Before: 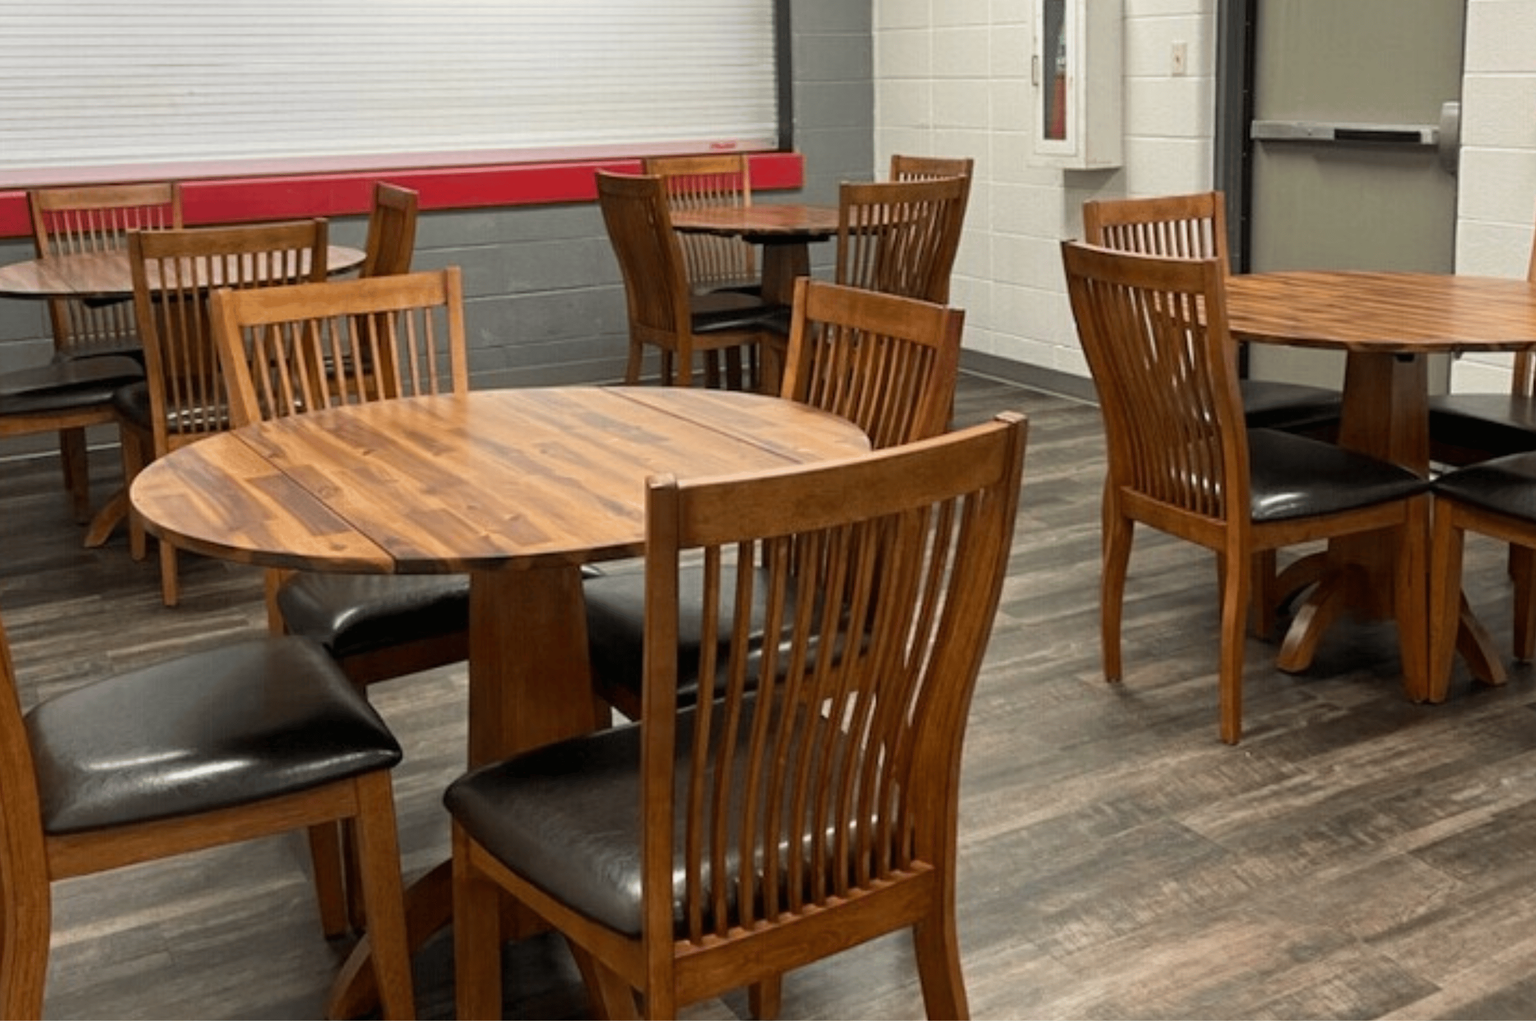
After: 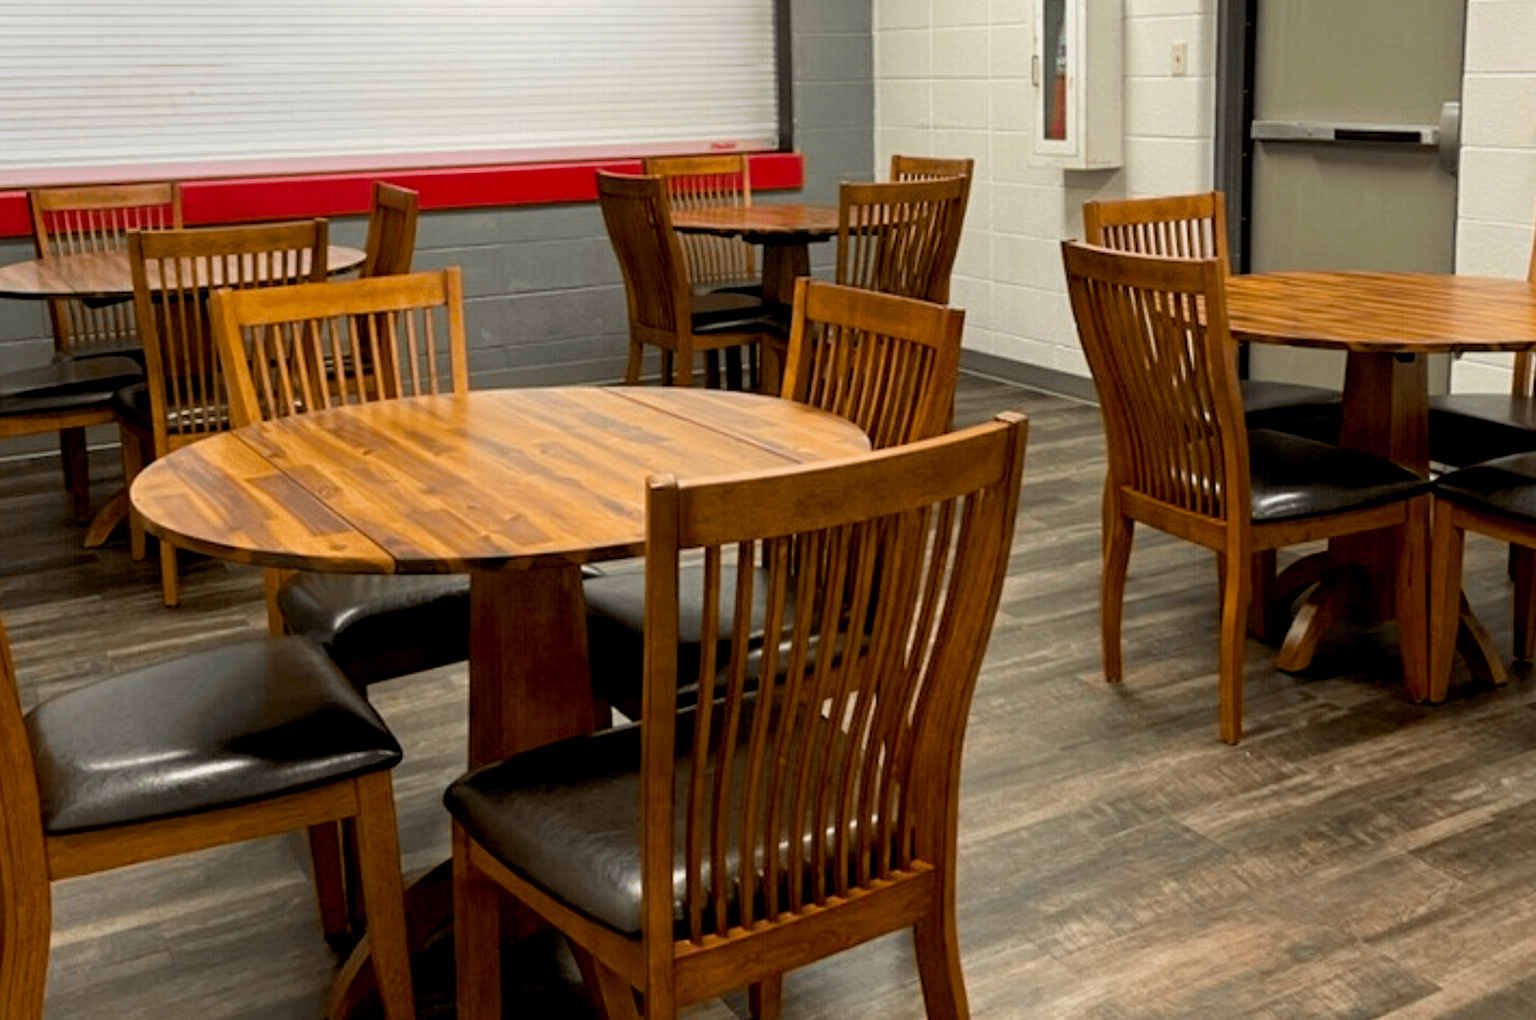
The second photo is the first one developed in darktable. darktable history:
exposure: black level correction 0.009, exposure 0.017 EV, compensate highlight preservation false
color balance rgb: perceptual saturation grading › global saturation 25.672%, global vibrance 20%
